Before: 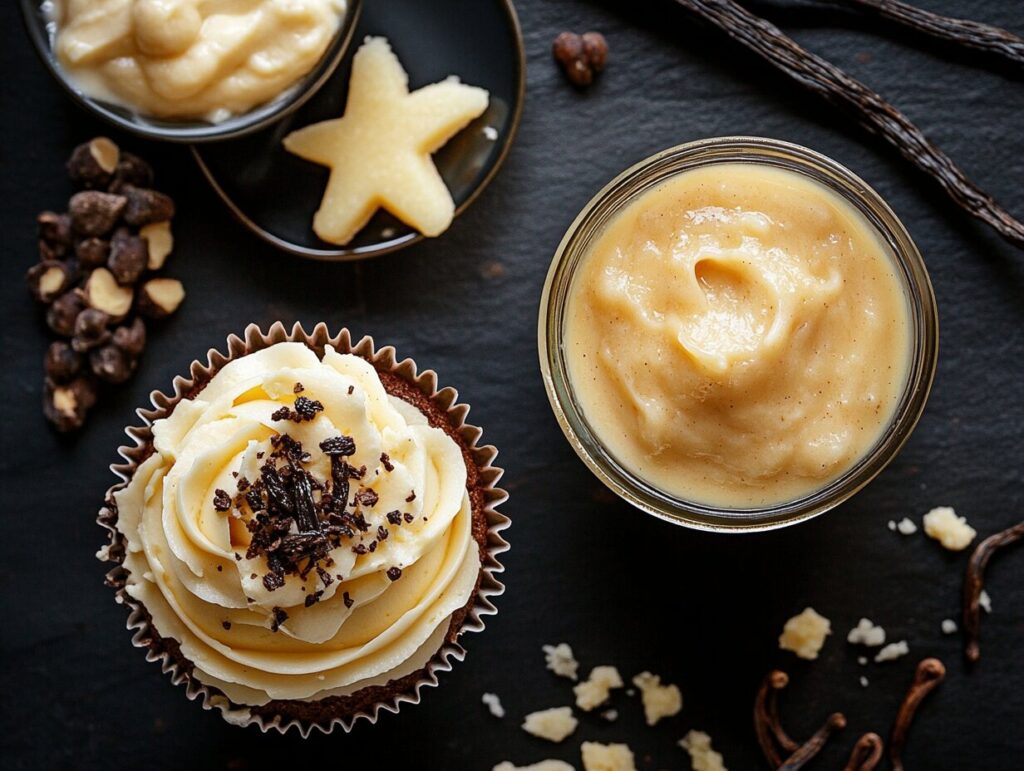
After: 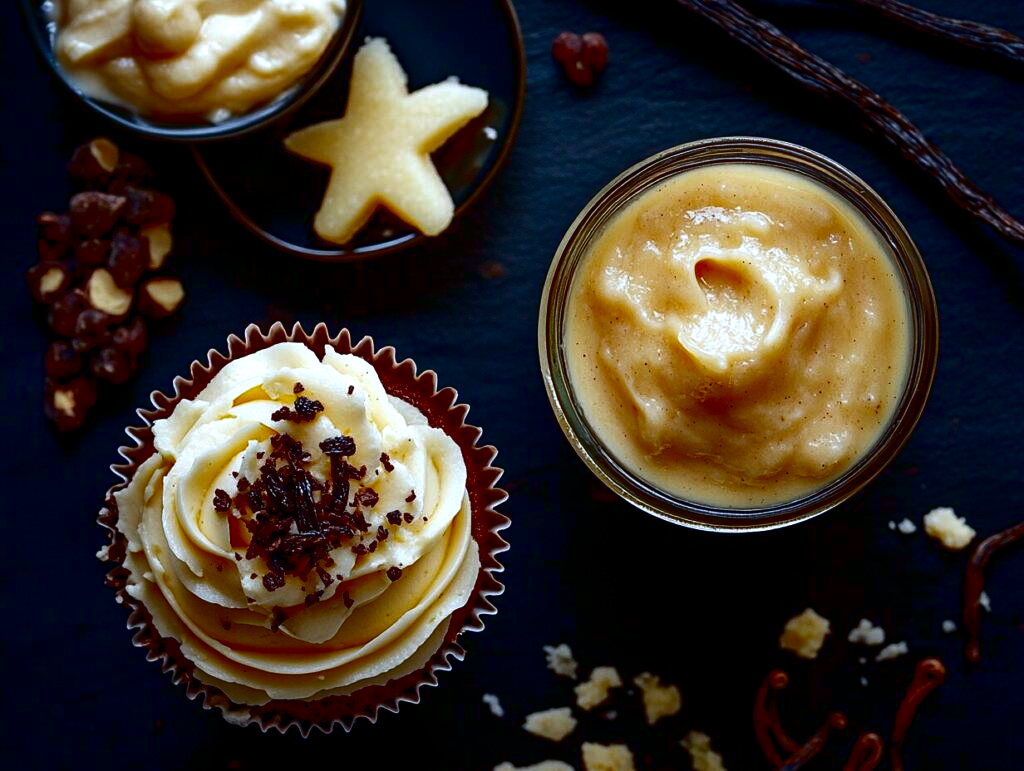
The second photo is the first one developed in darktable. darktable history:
levels: levels [0, 0.435, 0.917]
color calibration: x 0.37, y 0.382, temperature 4313.32 K
contrast brightness saturation: contrast 0.09, brightness -0.59, saturation 0.17
